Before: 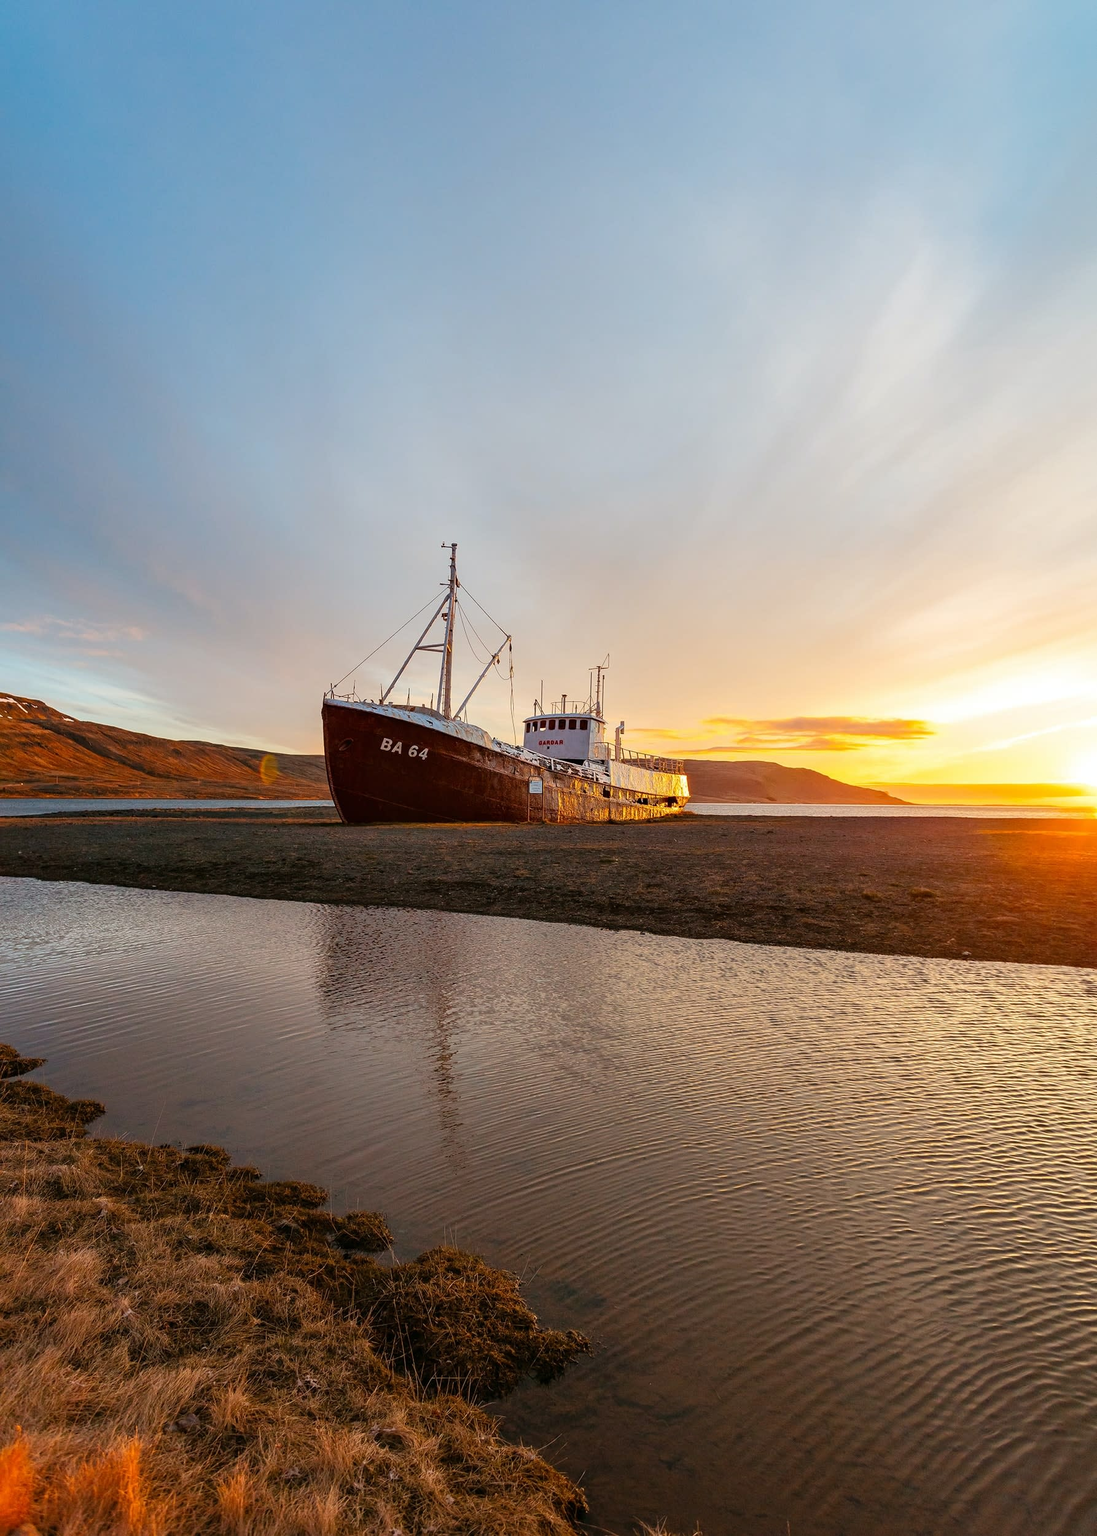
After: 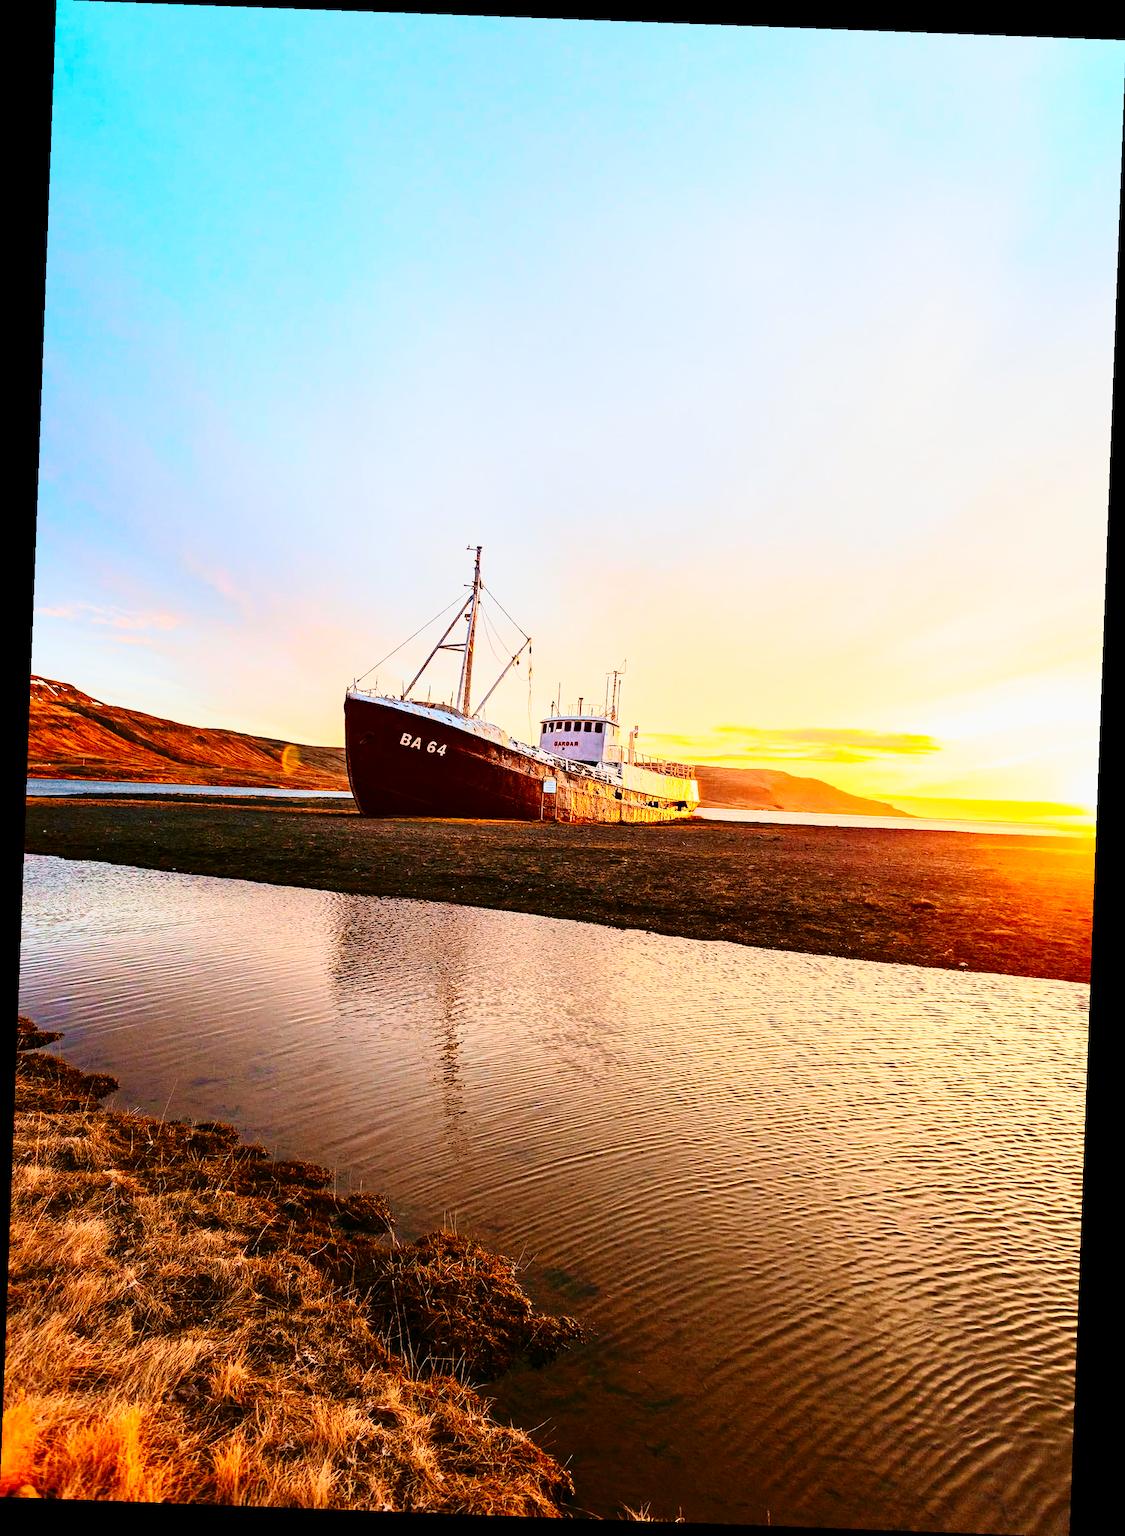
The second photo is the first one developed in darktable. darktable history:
base curve: curves: ch0 [(0, 0) (0.028, 0.03) (0.121, 0.232) (0.46, 0.748) (0.859, 0.968) (1, 1)], preserve colors none
tone curve: curves: ch0 [(0, 0) (0.091, 0.075) (0.389, 0.441) (0.696, 0.808) (0.844, 0.908) (0.909, 0.942) (1, 0.973)]; ch1 [(0, 0) (0.437, 0.404) (0.48, 0.486) (0.5, 0.5) (0.529, 0.556) (0.58, 0.606) (0.616, 0.654) (1, 1)]; ch2 [(0, 0) (0.442, 0.415) (0.5, 0.5) (0.535, 0.567) (0.585, 0.632) (1, 1)], color space Lab, independent channels, preserve colors none
rotate and perspective: rotation 2.17°, automatic cropping off
haze removal: strength 0.29, distance 0.25, compatibility mode true, adaptive false
tone equalizer: -8 EV -0.417 EV, -7 EV -0.389 EV, -6 EV -0.333 EV, -5 EV -0.222 EV, -3 EV 0.222 EV, -2 EV 0.333 EV, -1 EV 0.389 EV, +0 EV 0.417 EV, edges refinement/feathering 500, mask exposure compensation -1.57 EV, preserve details no
